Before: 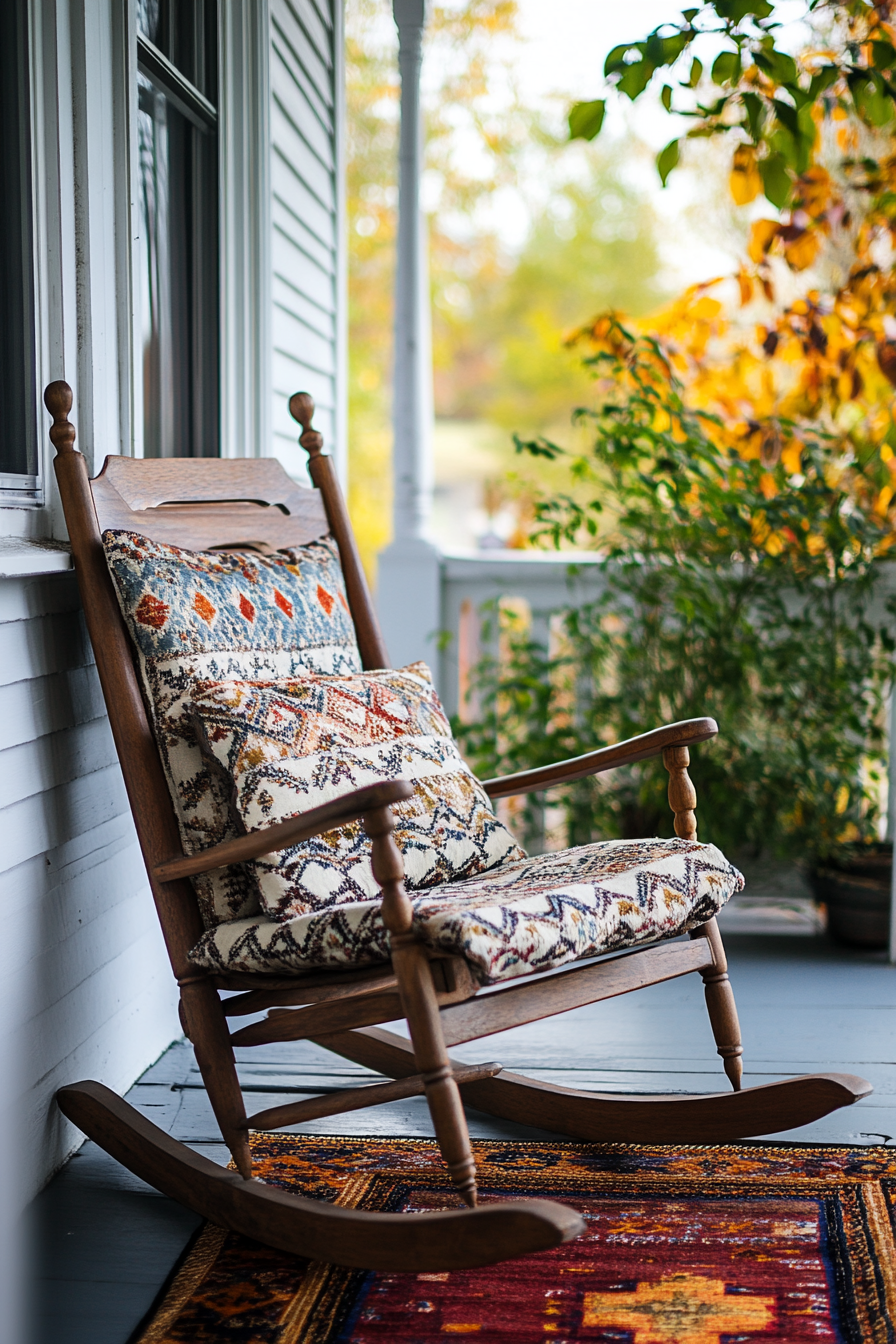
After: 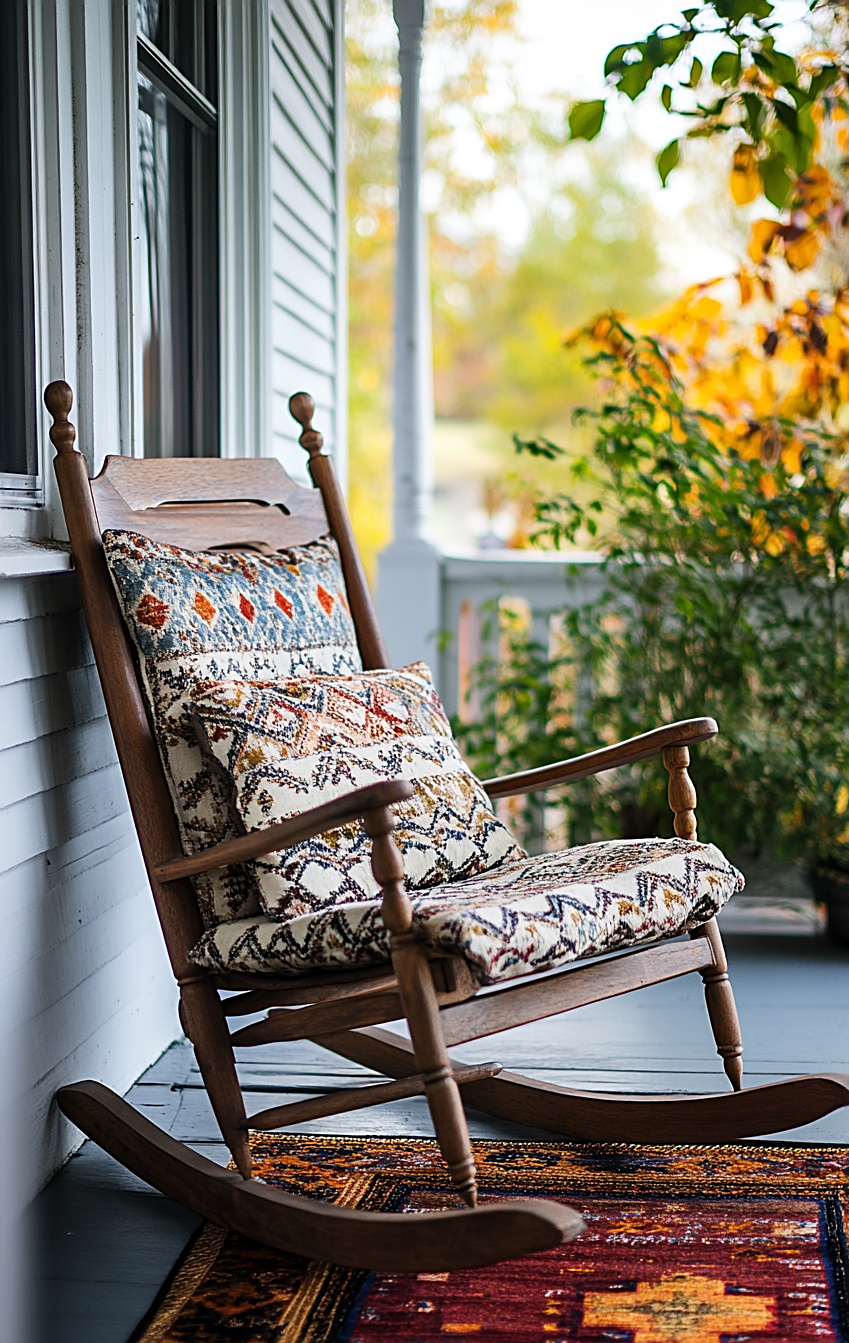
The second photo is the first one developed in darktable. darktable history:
crop and rotate: right 5.167%
sharpen: on, module defaults
shadows and highlights: shadows 30.86, highlights 0, soften with gaussian
